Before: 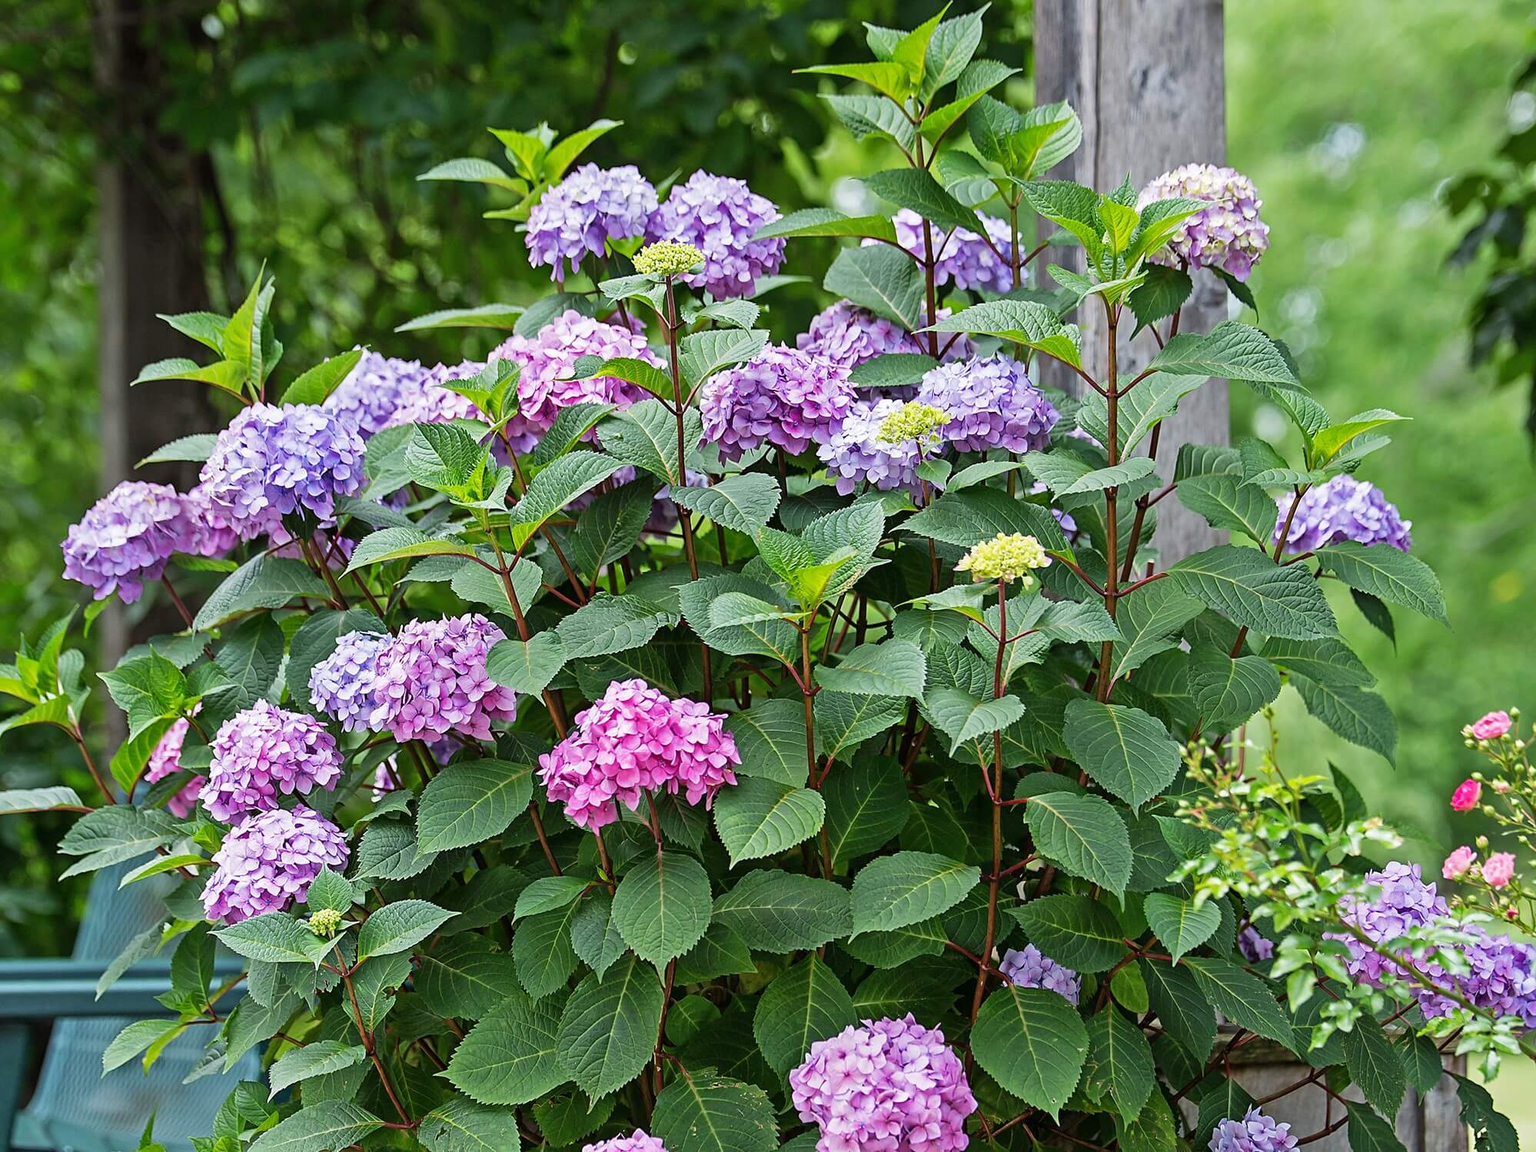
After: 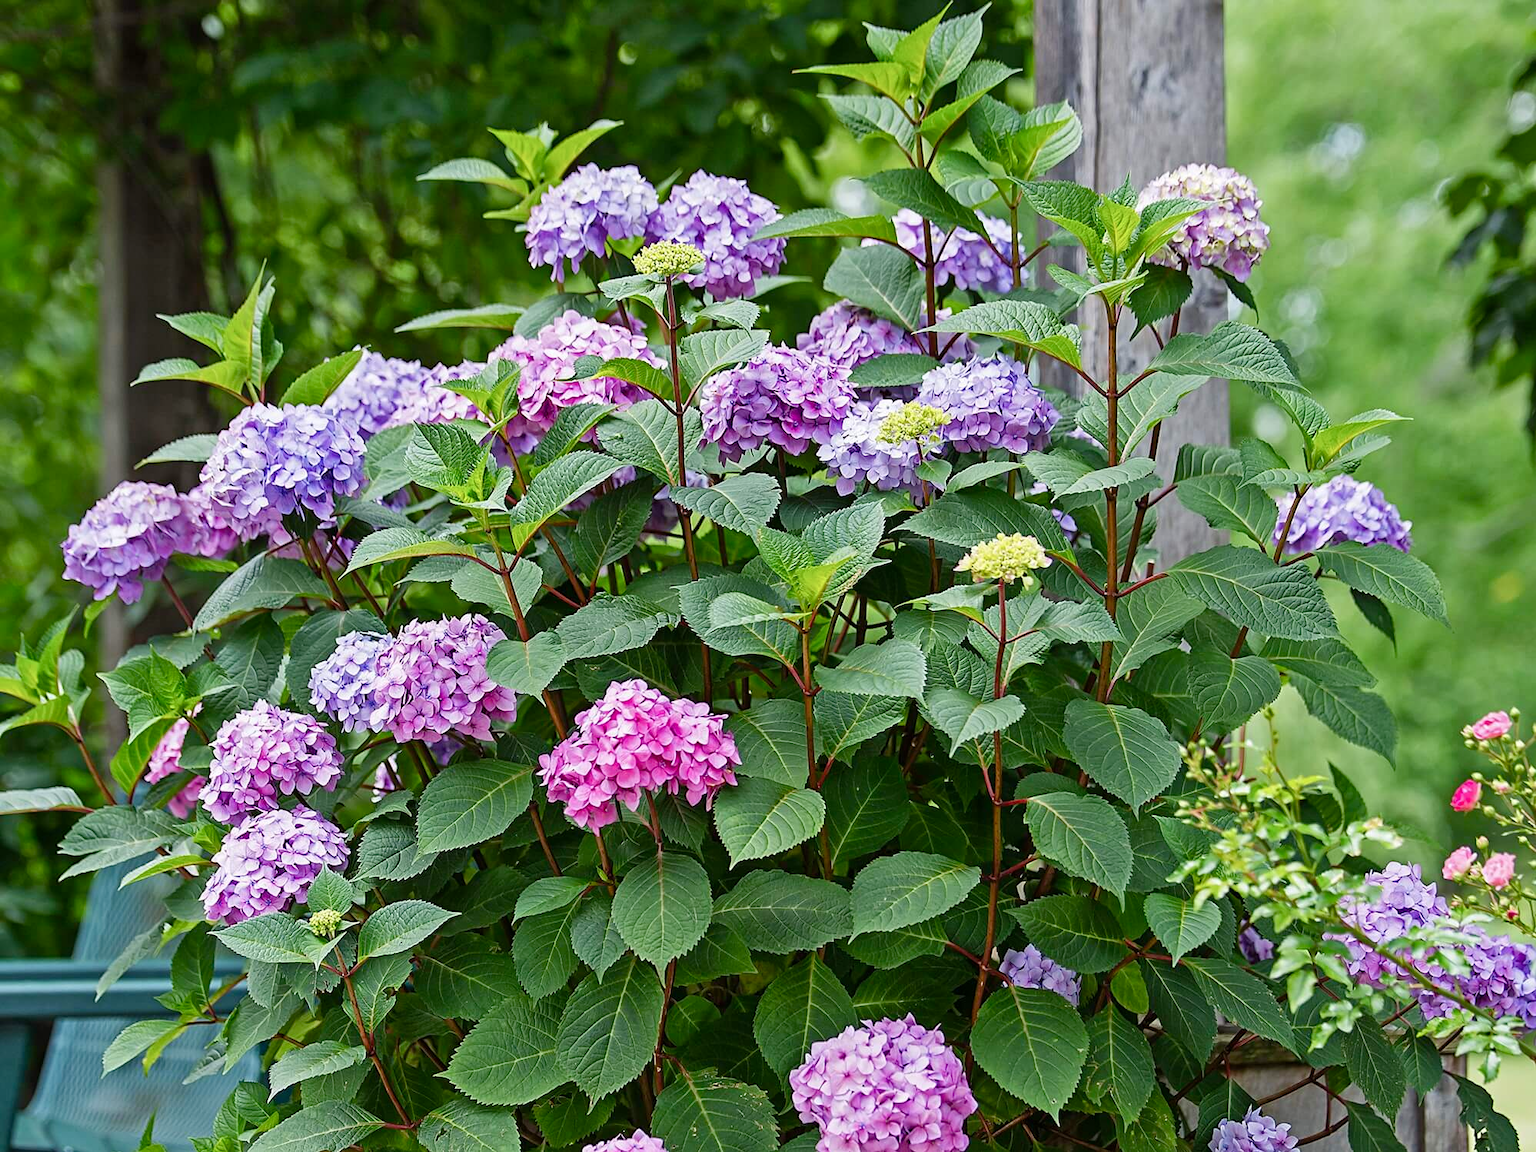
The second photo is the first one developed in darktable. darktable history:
color balance rgb: perceptual saturation grading › global saturation 0.853%, perceptual saturation grading › highlights -15.073%, perceptual saturation grading › shadows 26.185%, global vibrance 14.529%
